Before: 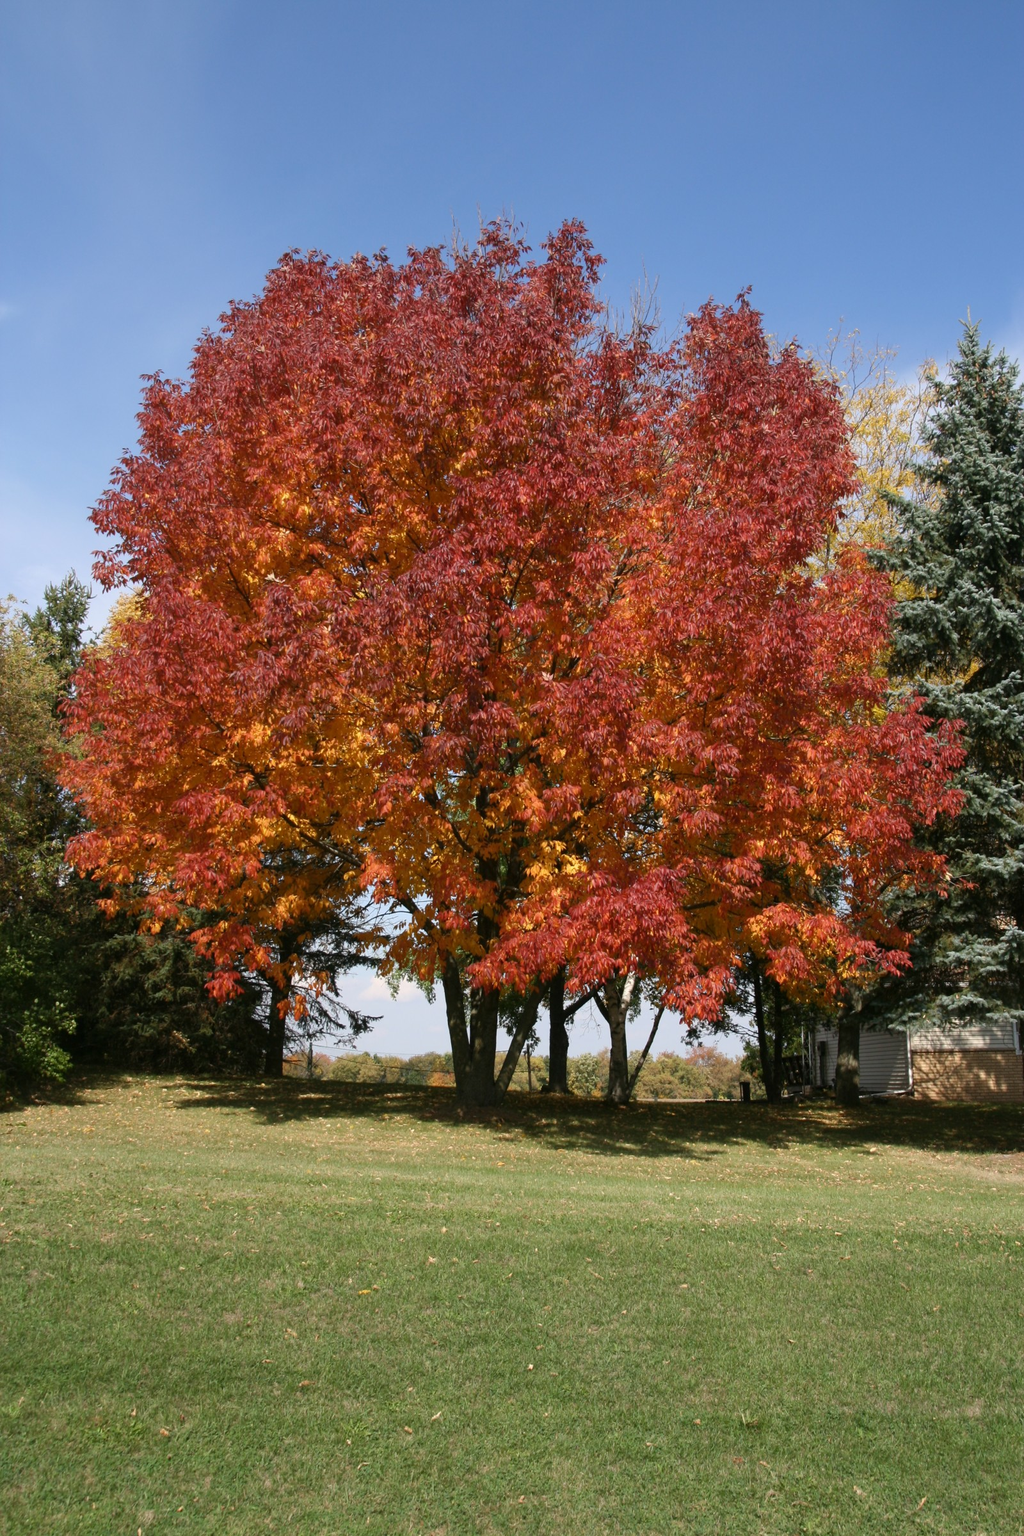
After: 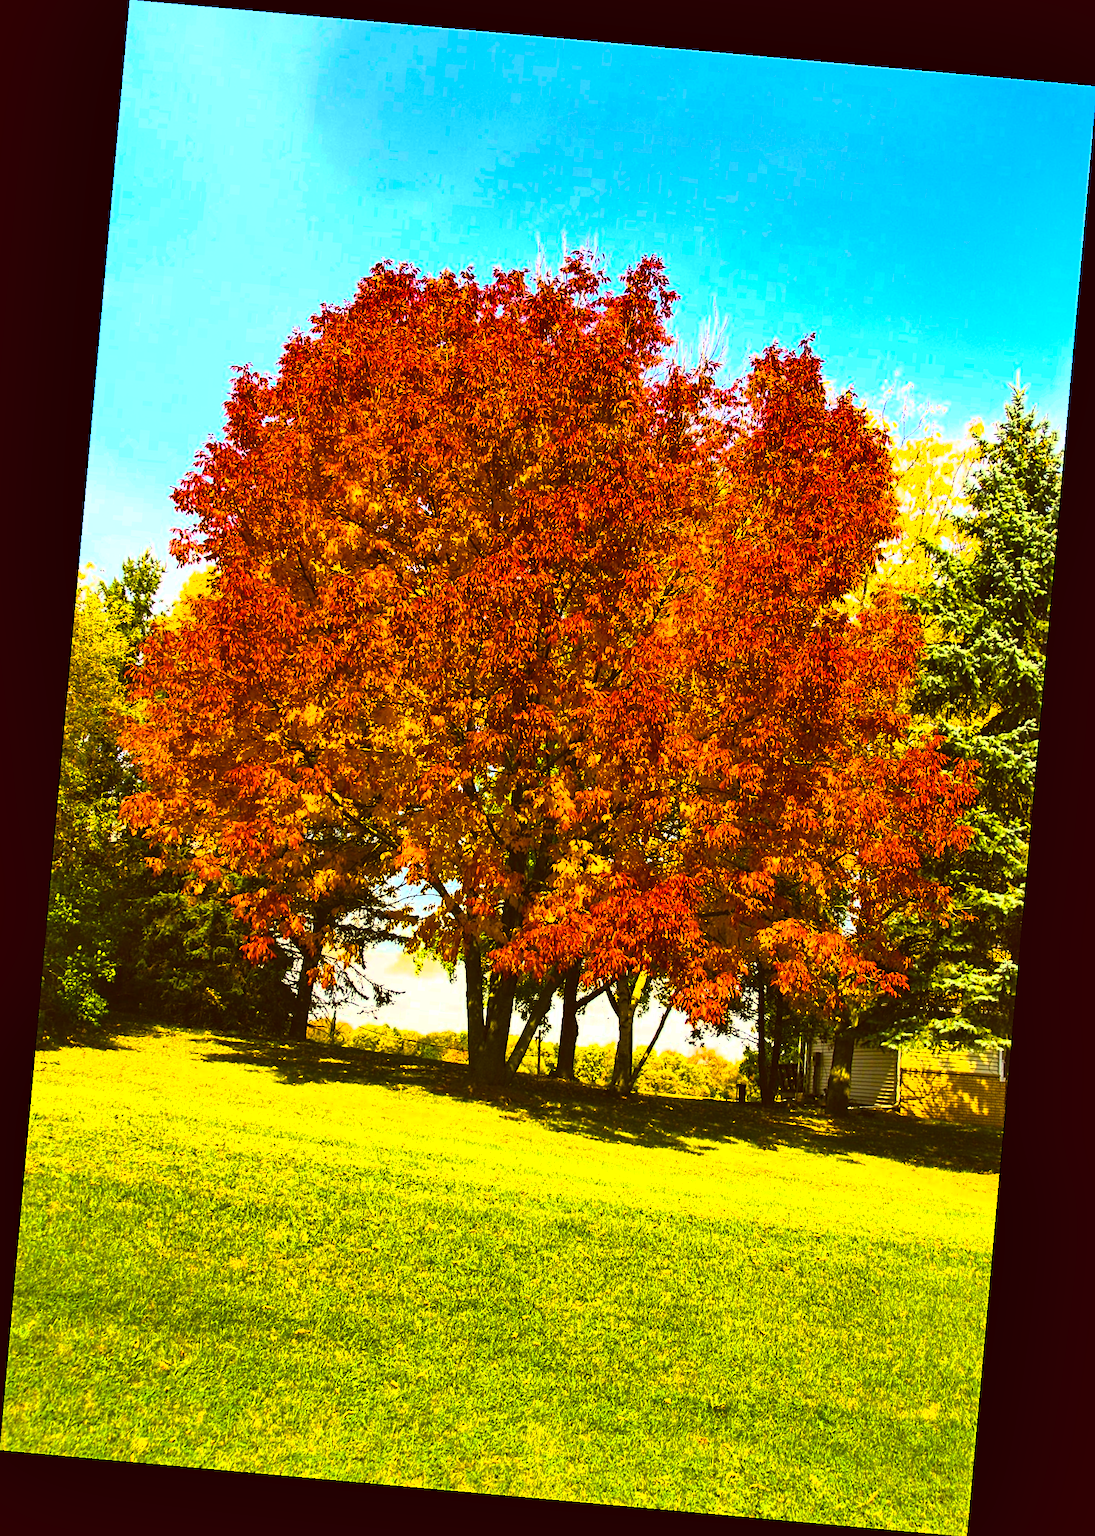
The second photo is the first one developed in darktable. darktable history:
sharpen: on, module defaults
color balance: lift [1.005, 1.002, 0.998, 0.998], gamma [1, 1.021, 1.02, 0.979], gain [0.923, 1.066, 1.056, 0.934]
color balance rgb: linear chroma grading › global chroma 20%, perceptual saturation grading › global saturation 65%, perceptual saturation grading › highlights 60%, perceptual saturation grading › mid-tones 50%, perceptual saturation grading › shadows 50%, perceptual brilliance grading › global brilliance 30%, perceptual brilliance grading › highlights 50%, perceptual brilliance grading › mid-tones 50%, perceptual brilliance grading › shadows -22%, global vibrance 20%
rotate and perspective: rotation 5.12°, automatic cropping off
shadows and highlights: highlights color adjustment 0%, low approximation 0.01, soften with gaussian
